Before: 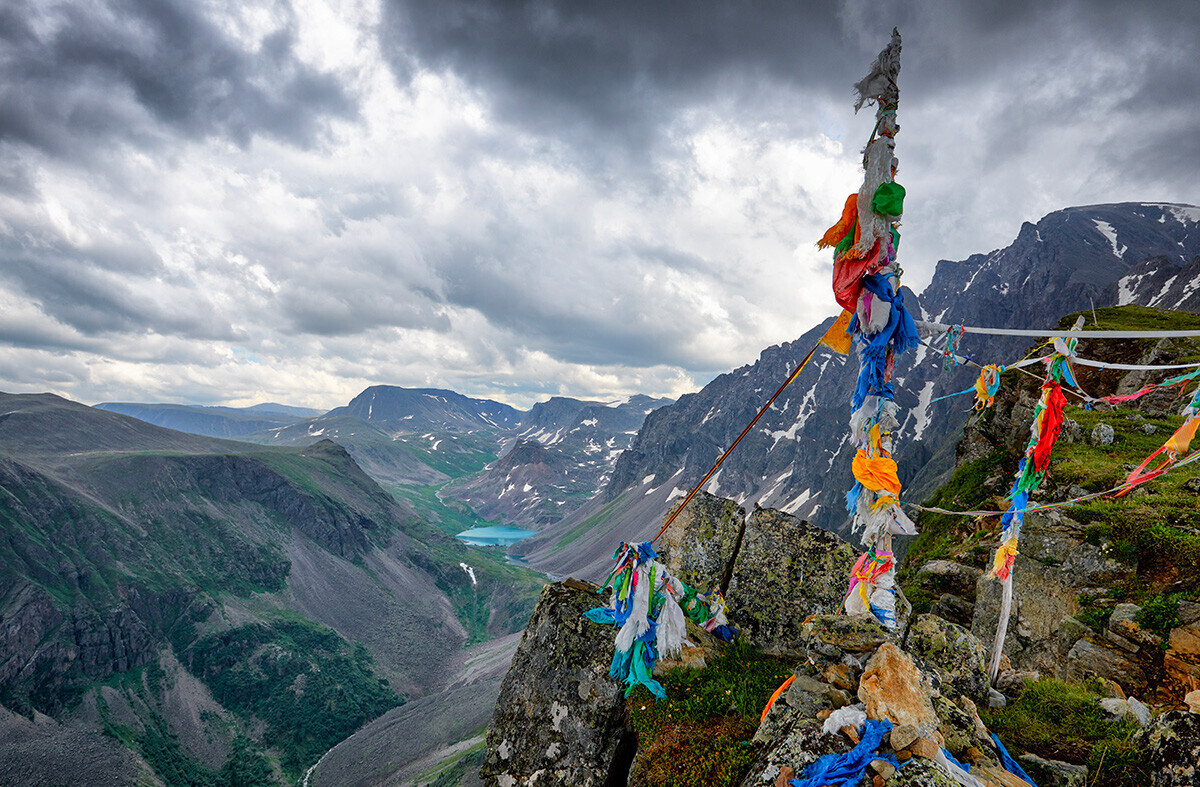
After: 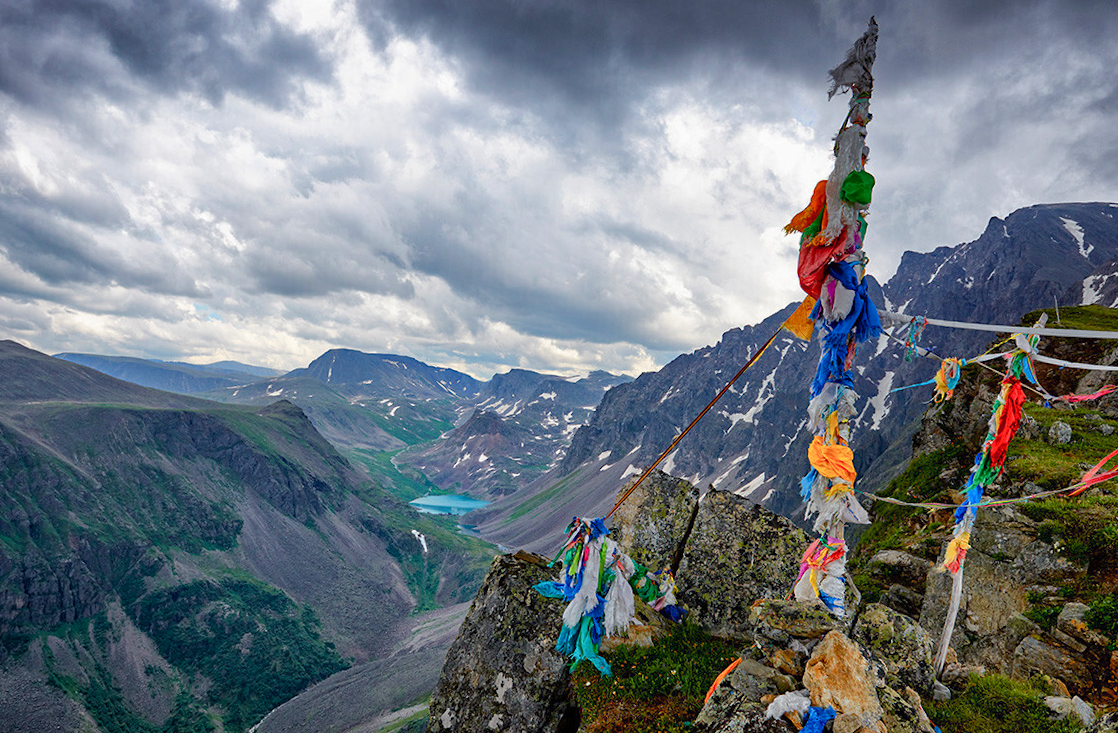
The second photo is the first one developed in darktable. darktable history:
crop and rotate: angle -2.78°
haze removal: compatibility mode true, adaptive false
color balance rgb: shadows lift › chroma 3.057%, shadows lift › hue 278.17°, perceptual saturation grading › global saturation -2.496%, perceptual saturation grading › highlights -8.312%, perceptual saturation grading › mid-tones 7.717%, perceptual saturation grading › shadows 4.85%, perceptual brilliance grading › global brilliance 2.316%, perceptual brilliance grading › highlights -3.965%, global vibrance 16.532%, saturation formula JzAzBz (2021)
